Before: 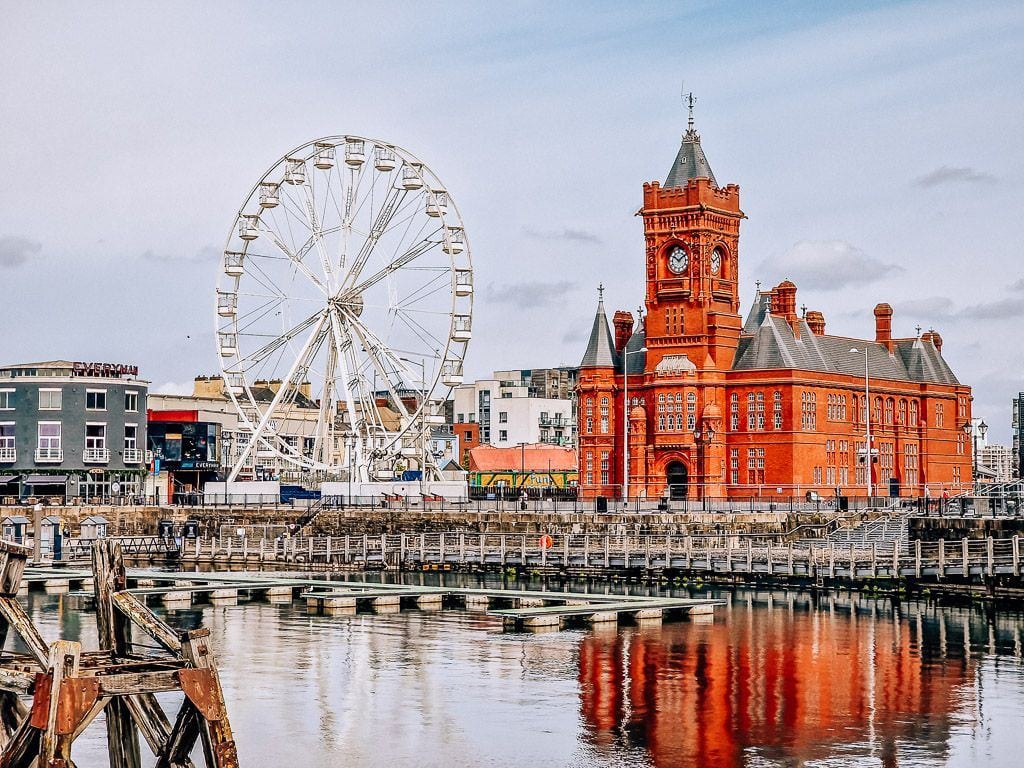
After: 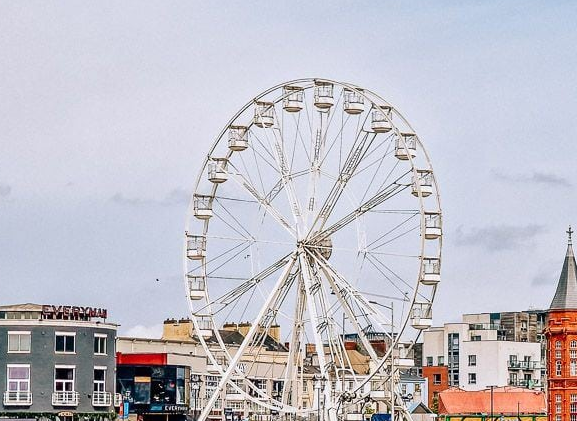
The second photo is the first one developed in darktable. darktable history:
crop and rotate: left 3.031%, top 7.483%, right 40.526%, bottom 37.665%
